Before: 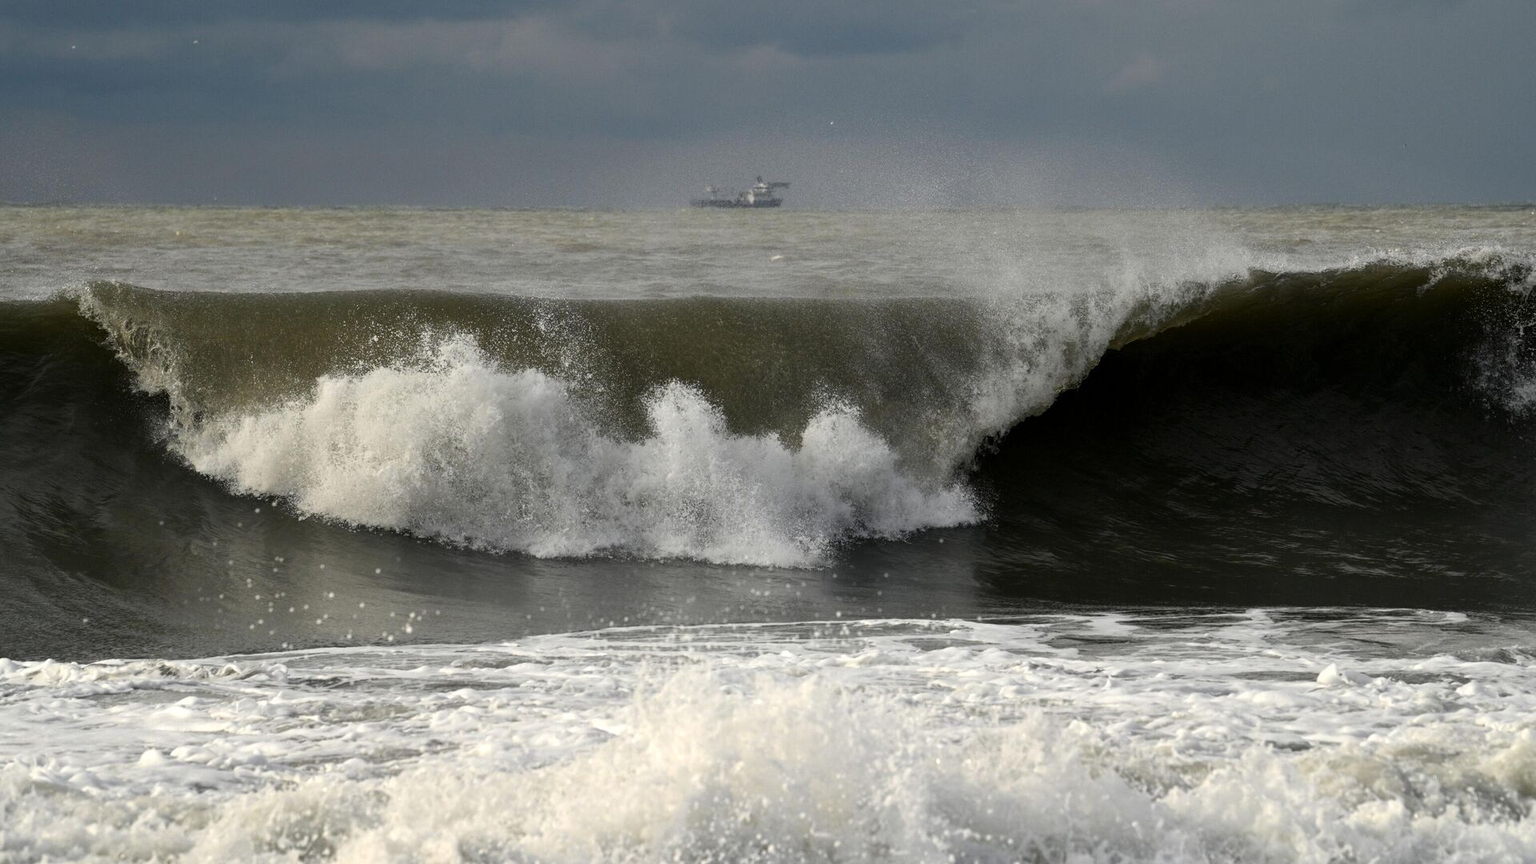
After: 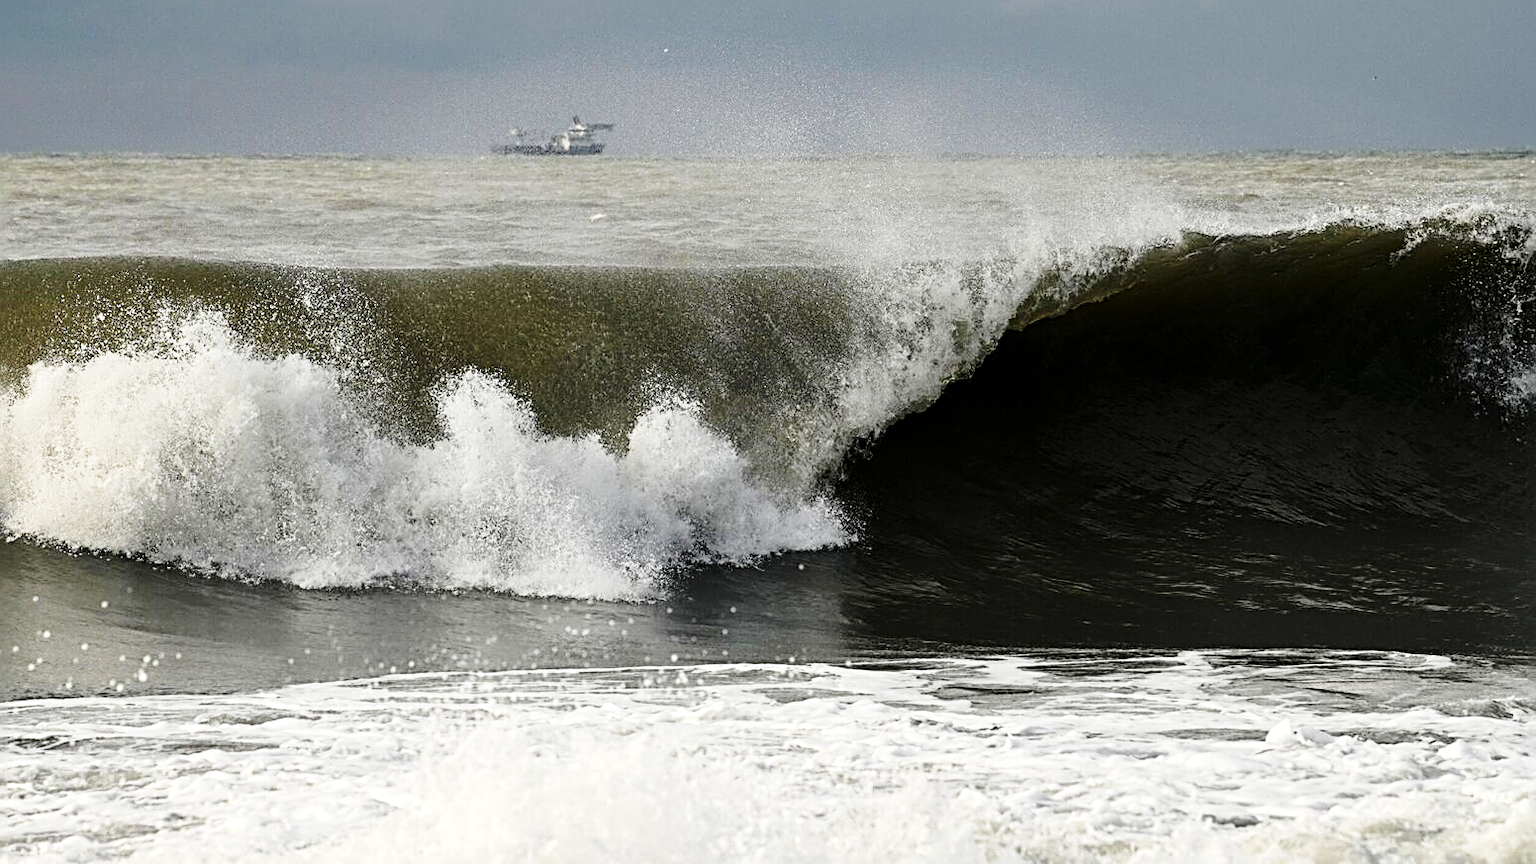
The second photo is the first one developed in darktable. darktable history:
sharpen: radius 3.025, amount 0.757
crop: left 19.159%, top 9.58%, bottom 9.58%
base curve: curves: ch0 [(0, 0) (0.028, 0.03) (0.121, 0.232) (0.46, 0.748) (0.859, 0.968) (1, 1)], preserve colors none
